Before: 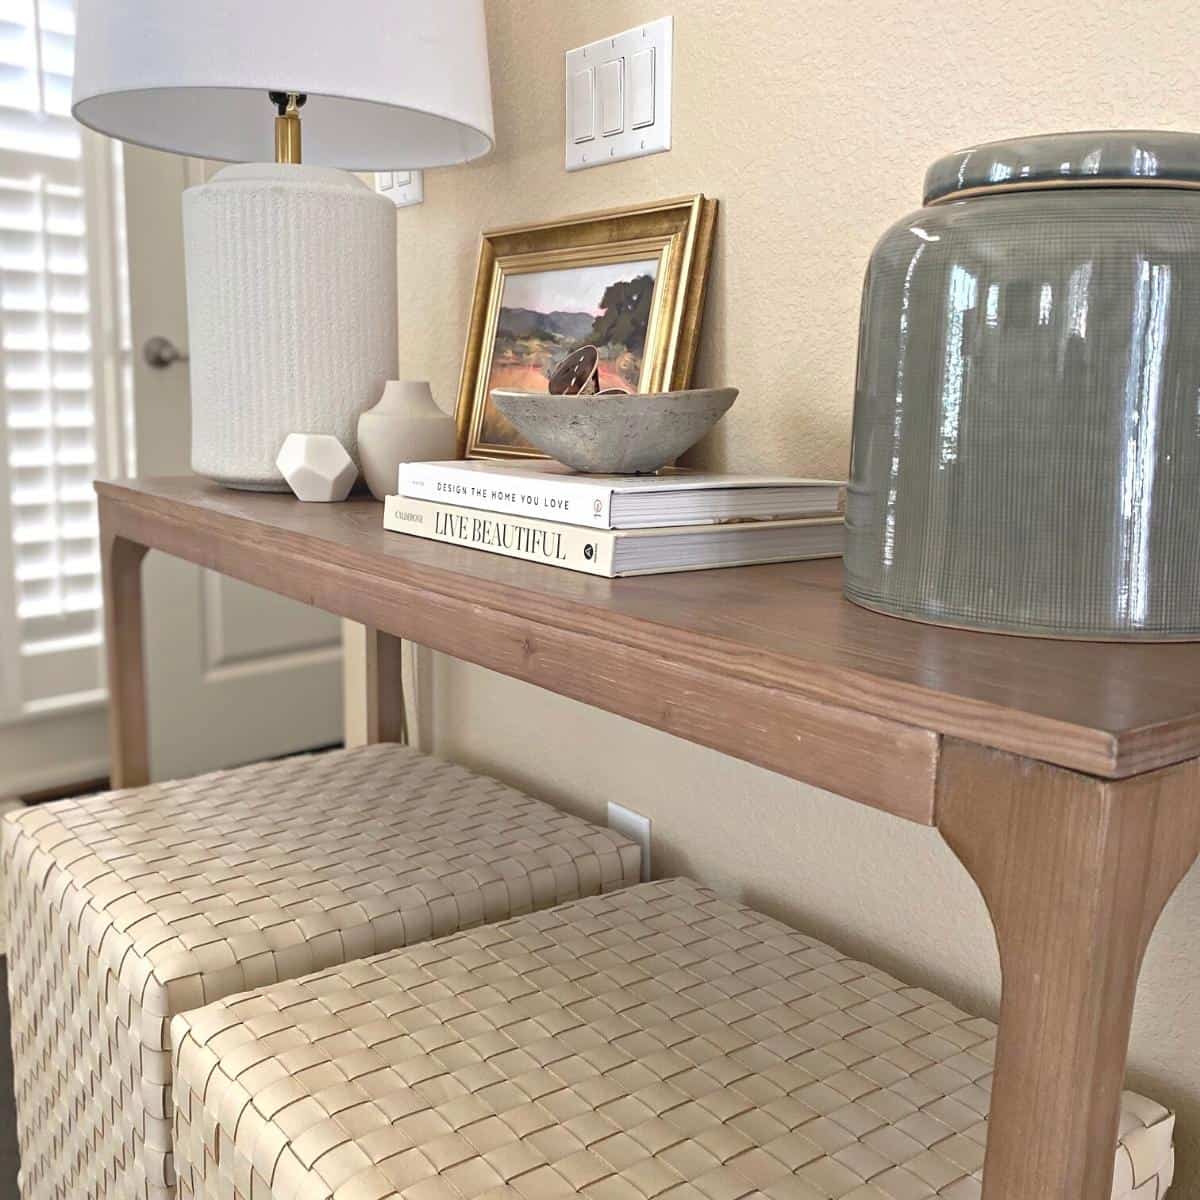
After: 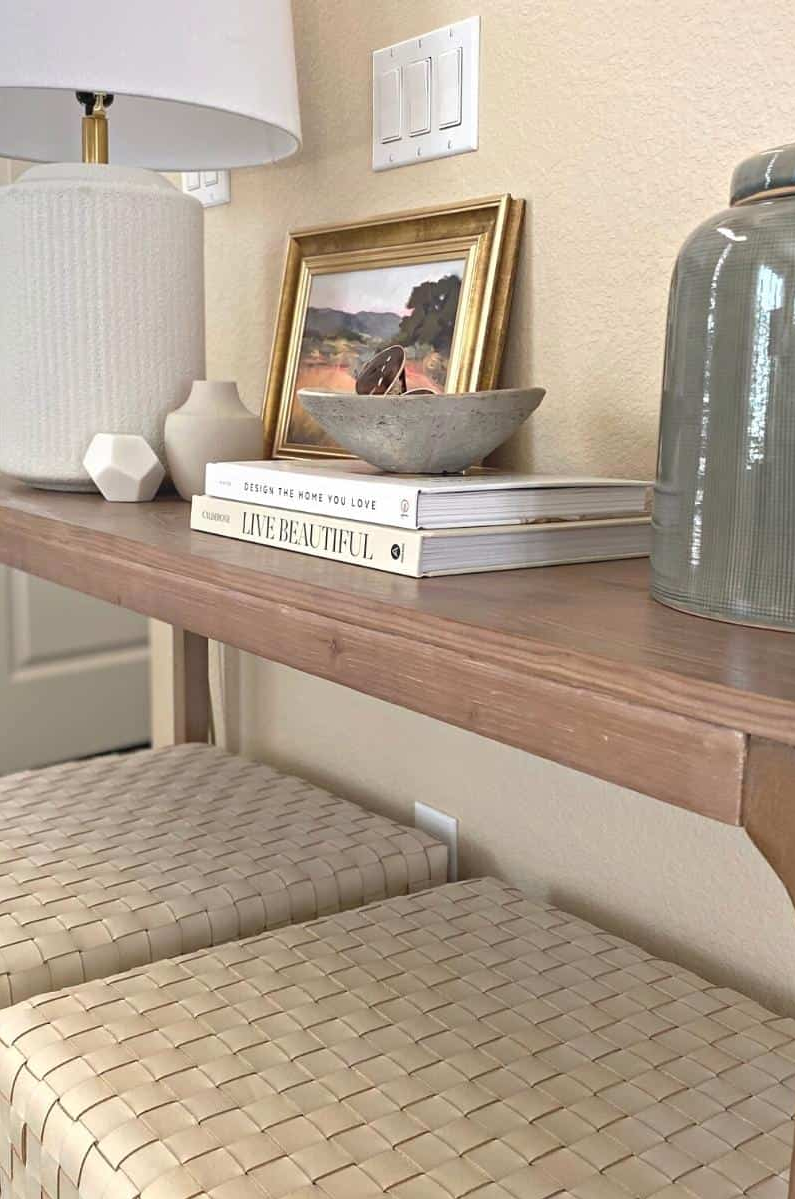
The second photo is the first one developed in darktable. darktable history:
crop and rotate: left 16.13%, right 17.581%
